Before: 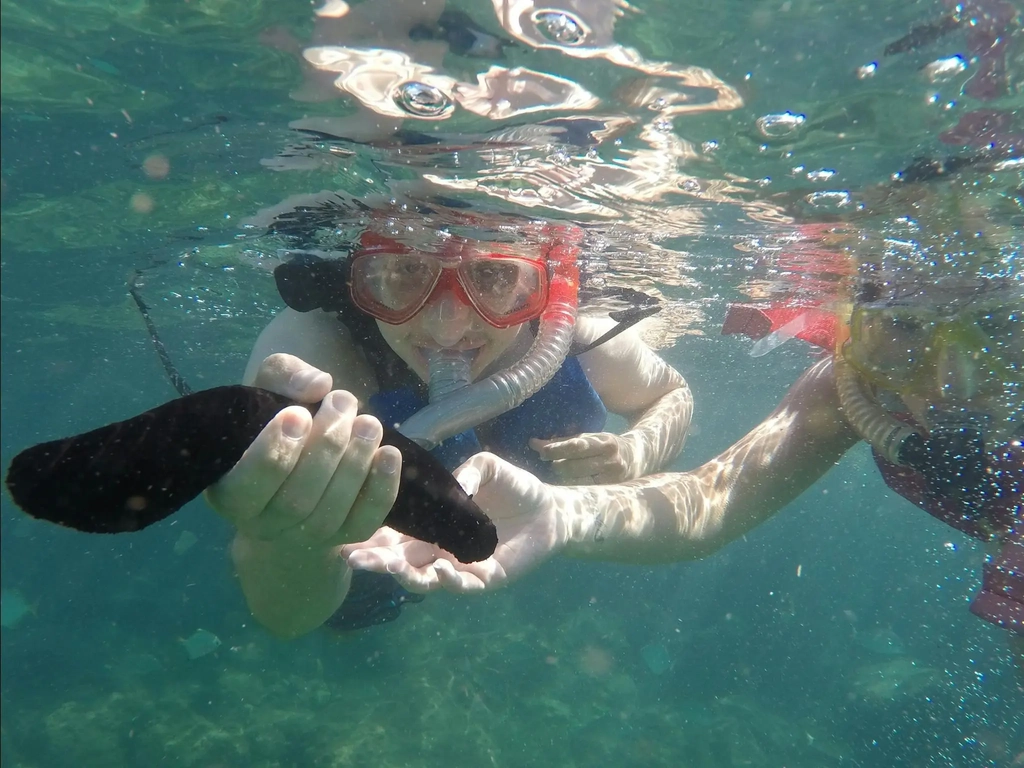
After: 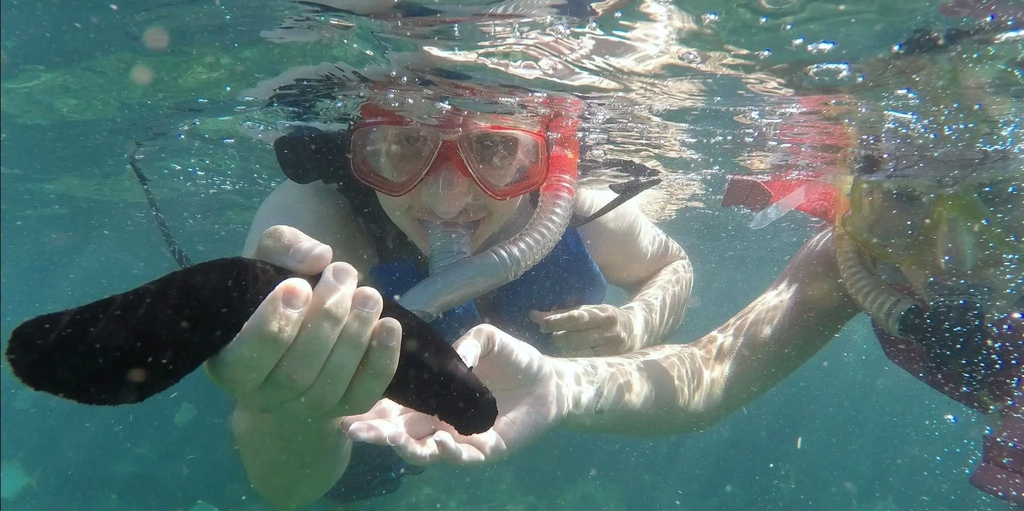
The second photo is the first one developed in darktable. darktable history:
shadows and highlights: white point adjustment 0.05, highlights color adjustment 55.9%, soften with gaussian
crop: top 16.727%, bottom 16.727%
white balance: red 0.986, blue 1.01
